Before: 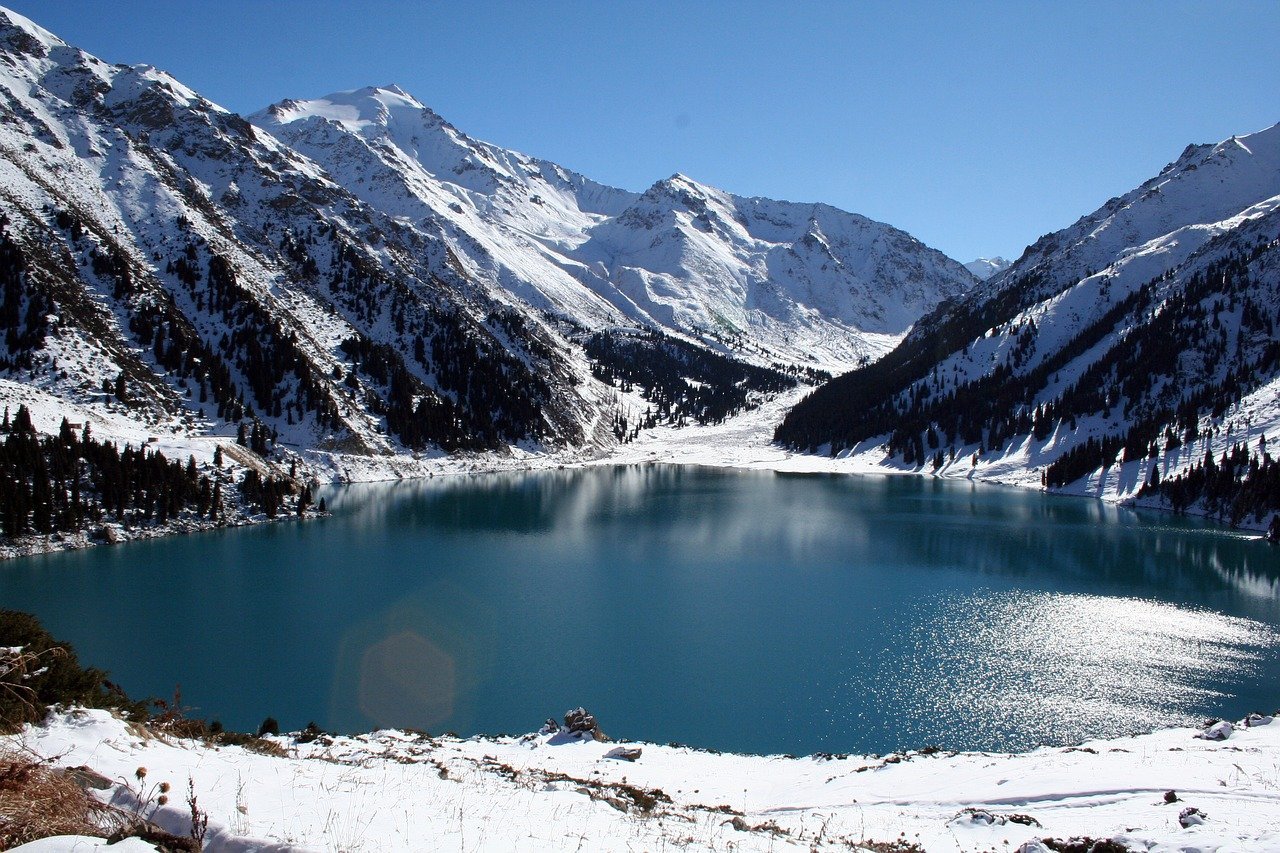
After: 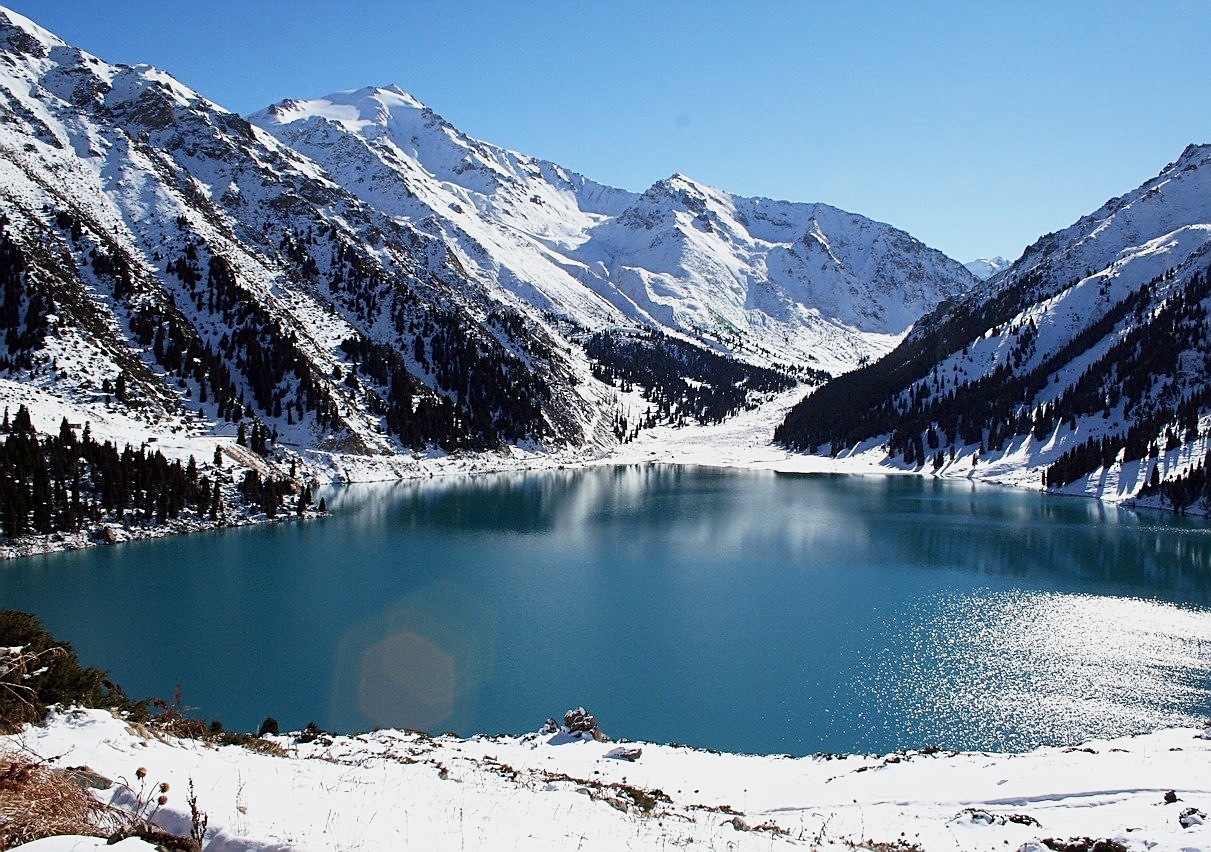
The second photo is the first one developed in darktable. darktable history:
crop and rotate: left 0%, right 5.382%
base curve: curves: ch0 [(0, 0) (0.088, 0.125) (0.176, 0.251) (0.354, 0.501) (0.613, 0.749) (1, 0.877)], preserve colors none
sharpen: on, module defaults
